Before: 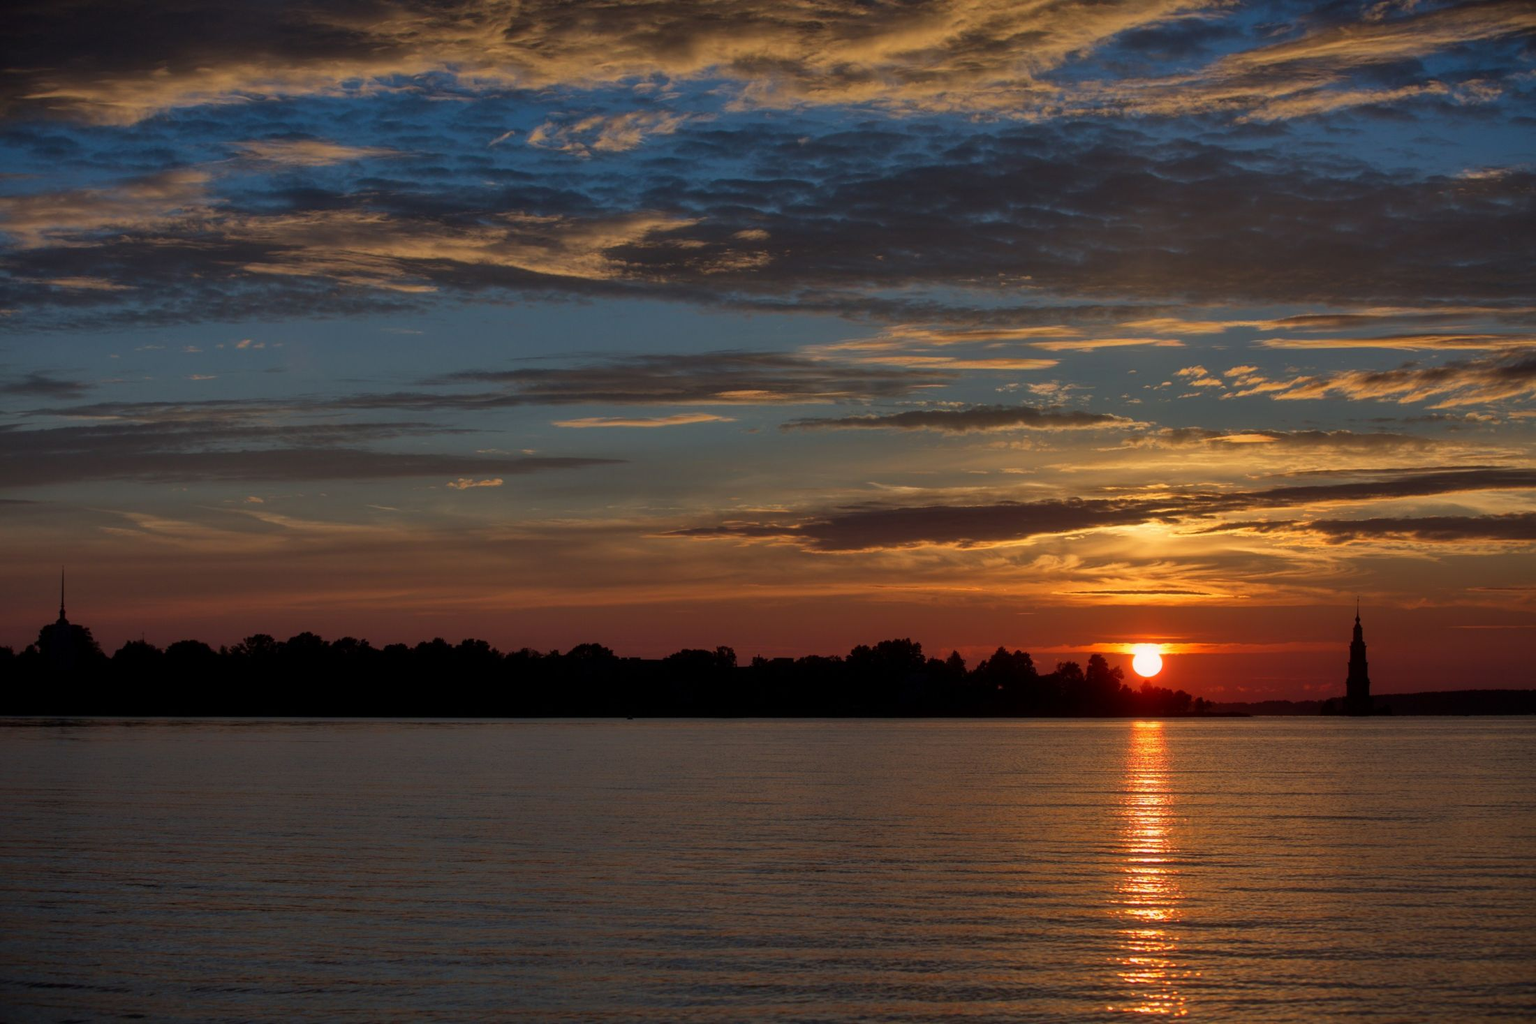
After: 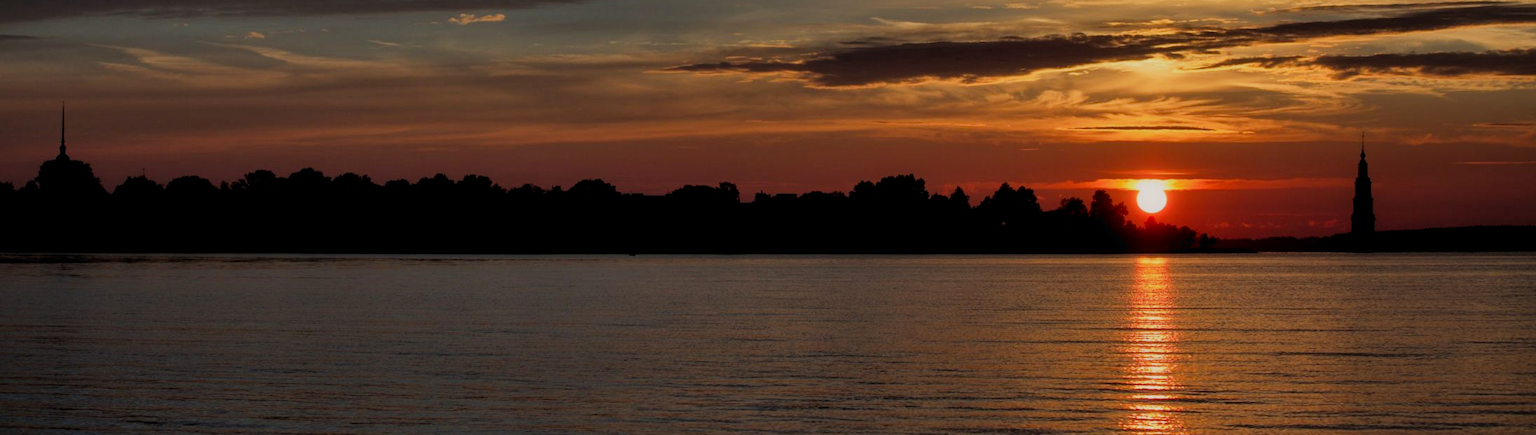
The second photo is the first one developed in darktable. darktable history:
crop: top 45.424%, bottom 12.103%
color correction: highlights a* 0.599, highlights b* 2.87, saturation 1.07
filmic rgb: black relative exposure -7.65 EV, white relative exposure 4.56 EV, hardness 3.61
contrast equalizer: octaves 7, y [[0.6 ×6], [0.55 ×6], [0 ×6], [0 ×6], [0 ×6]], mix 0.338
